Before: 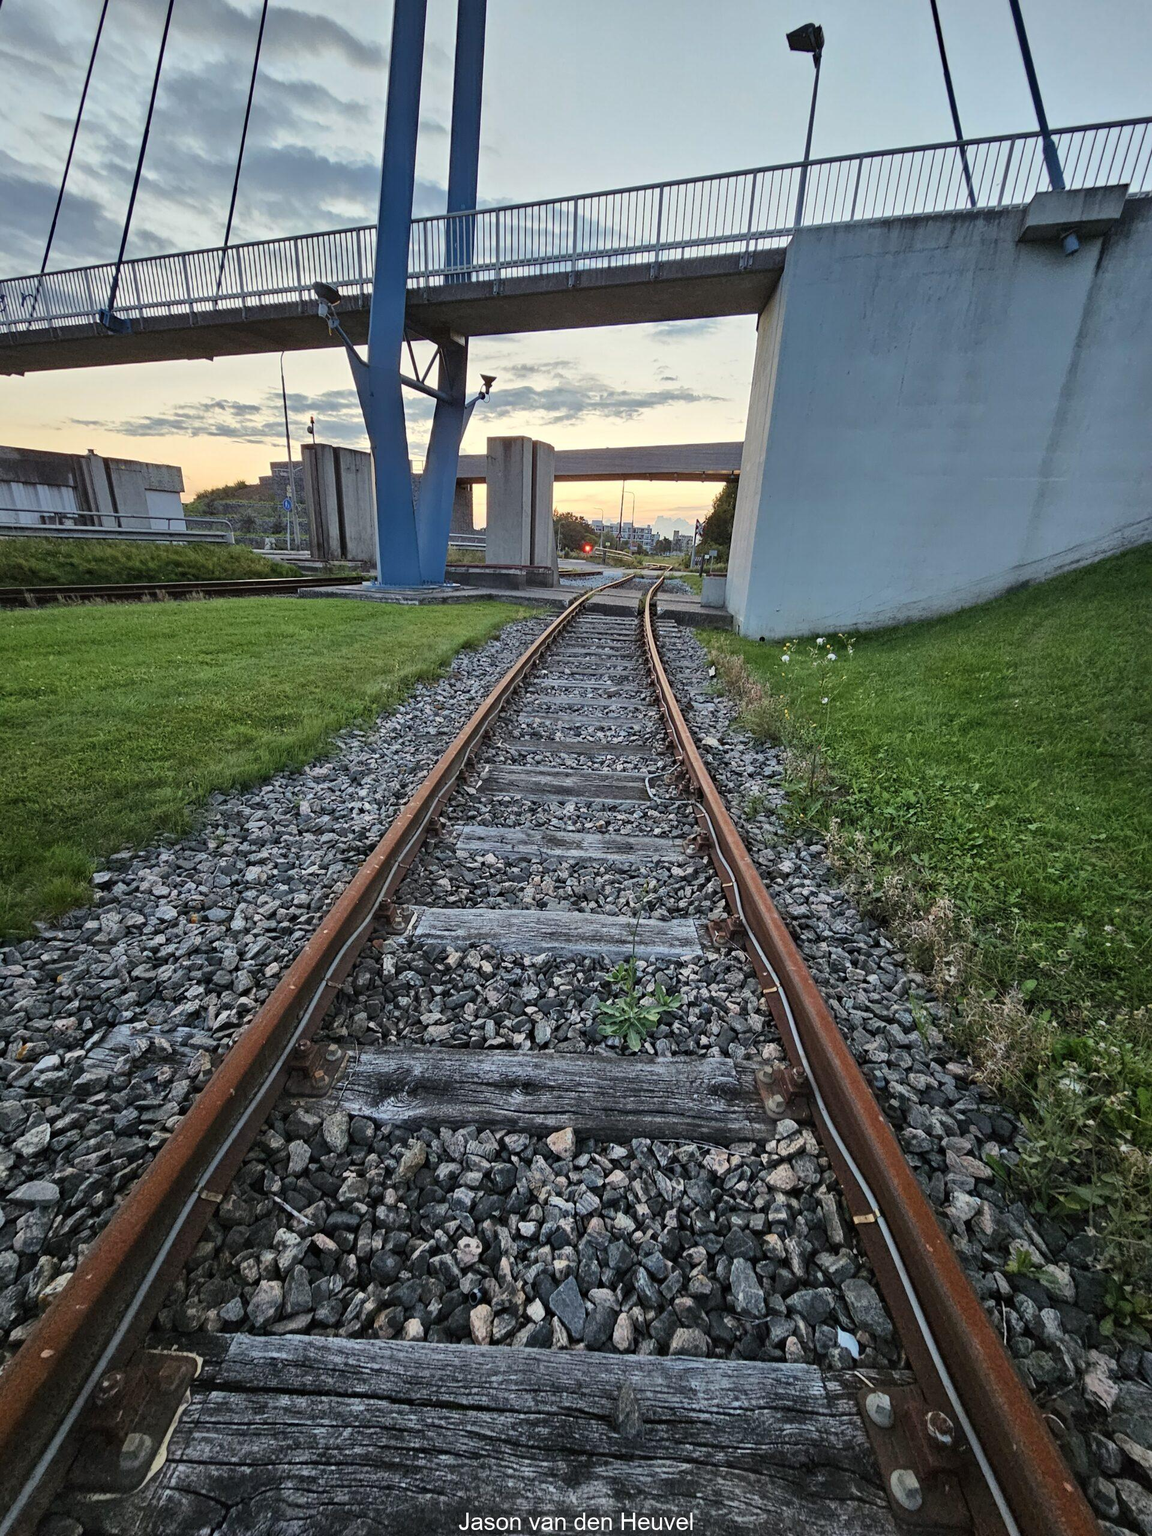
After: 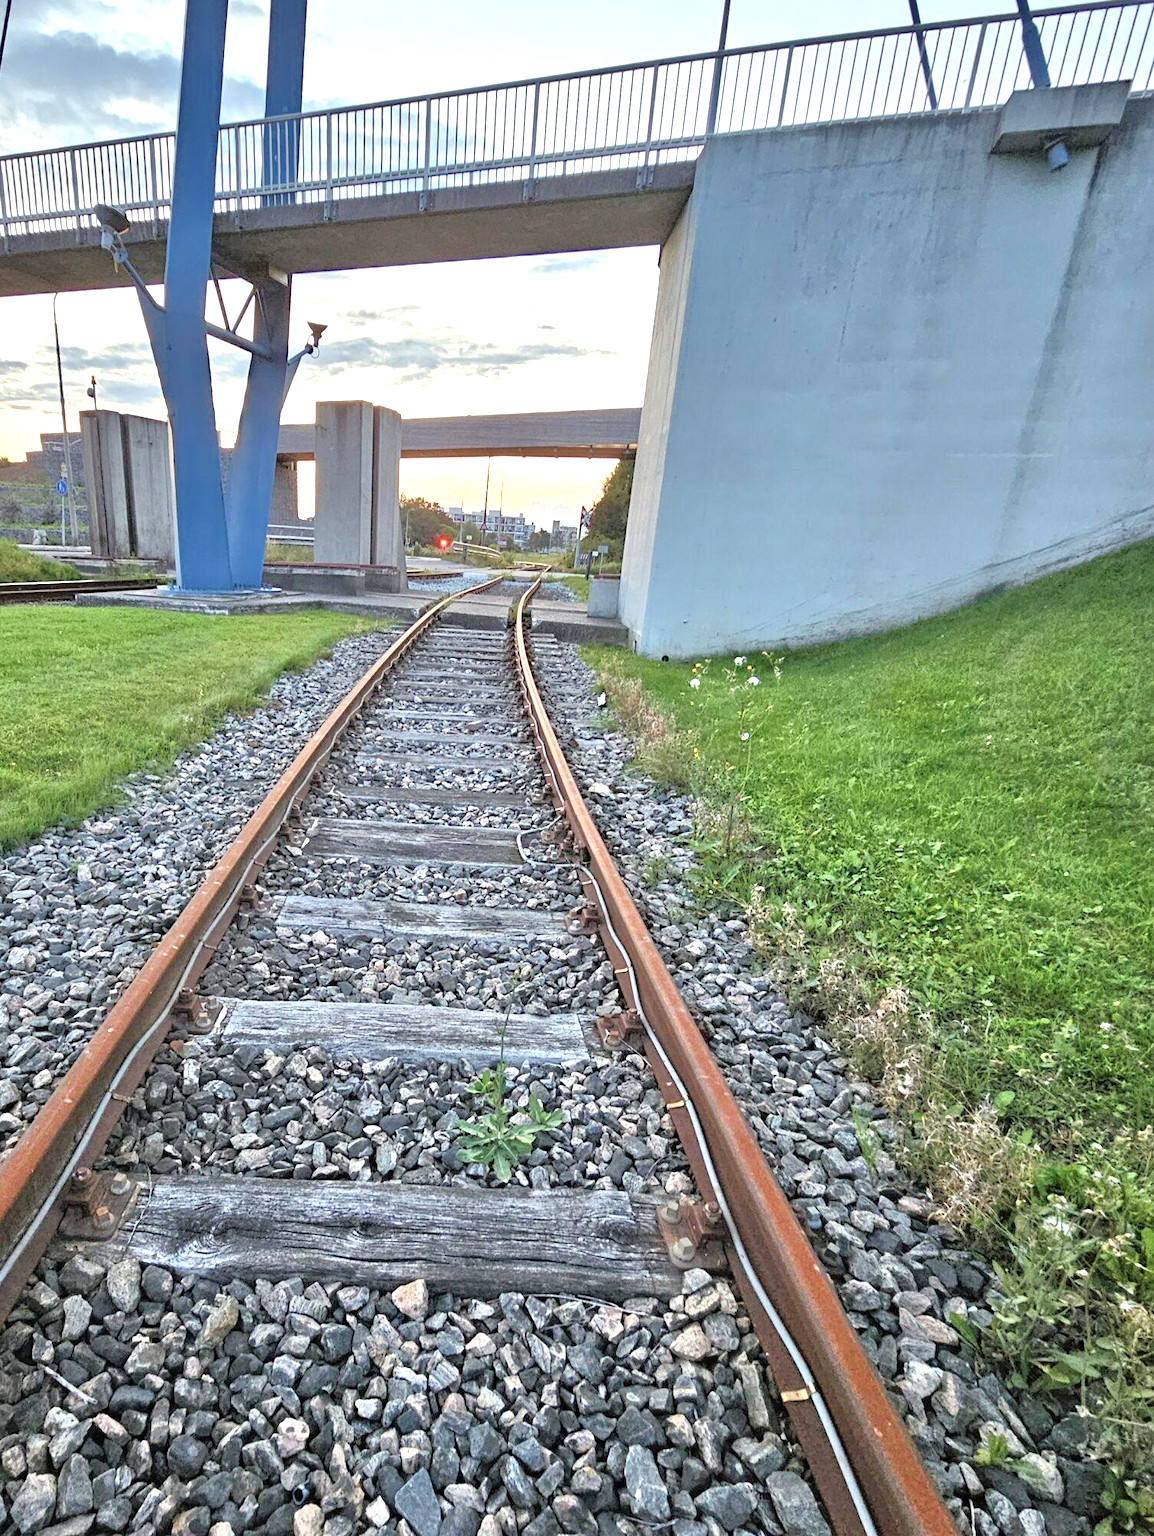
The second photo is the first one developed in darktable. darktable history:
crop and rotate: left 20.74%, top 7.912%, right 0.375%, bottom 13.378%
exposure: exposure 0.785 EV, compensate highlight preservation false
tone equalizer: -7 EV 0.15 EV, -6 EV 0.6 EV, -5 EV 1.15 EV, -4 EV 1.33 EV, -3 EV 1.15 EV, -2 EV 0.6 EV, -1 EV 0.15 EV, mask exposure compensation -0.5 EV
